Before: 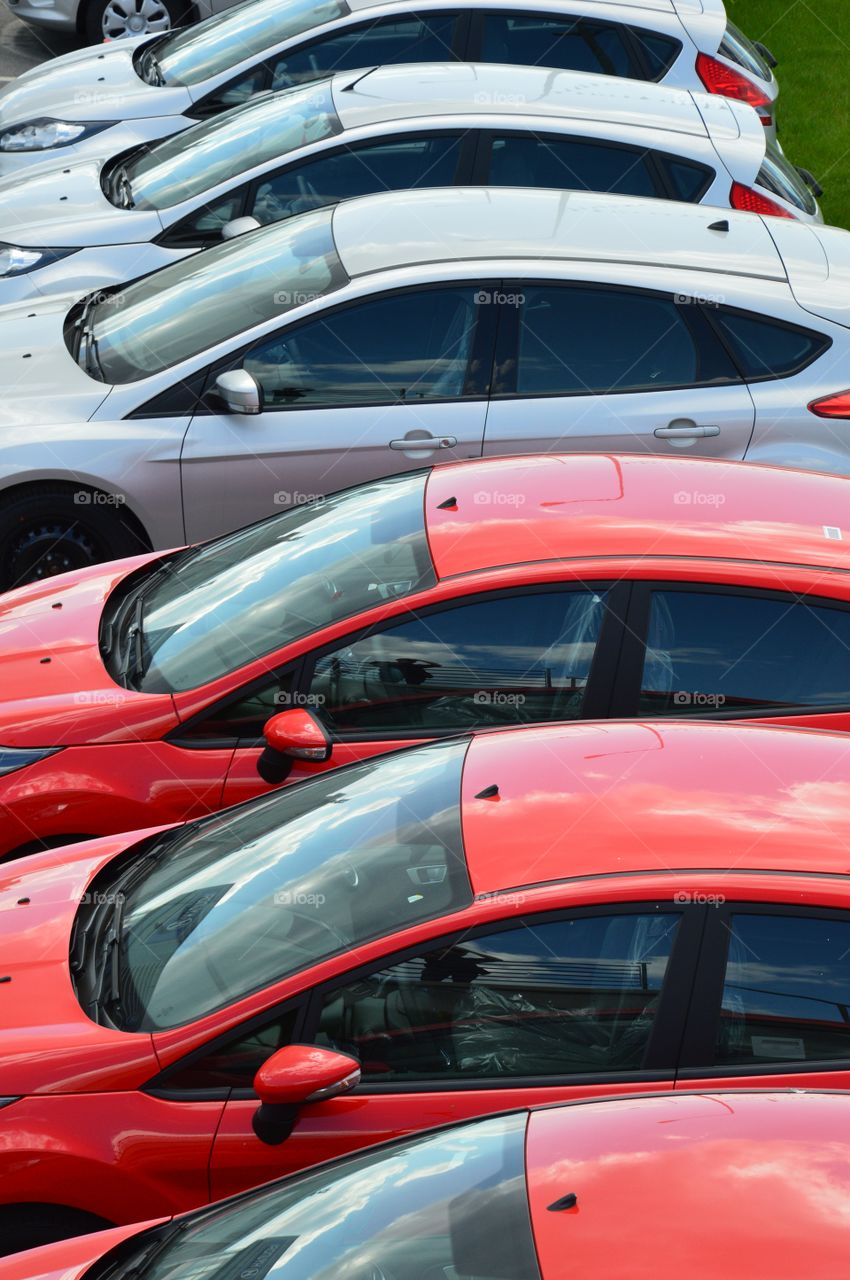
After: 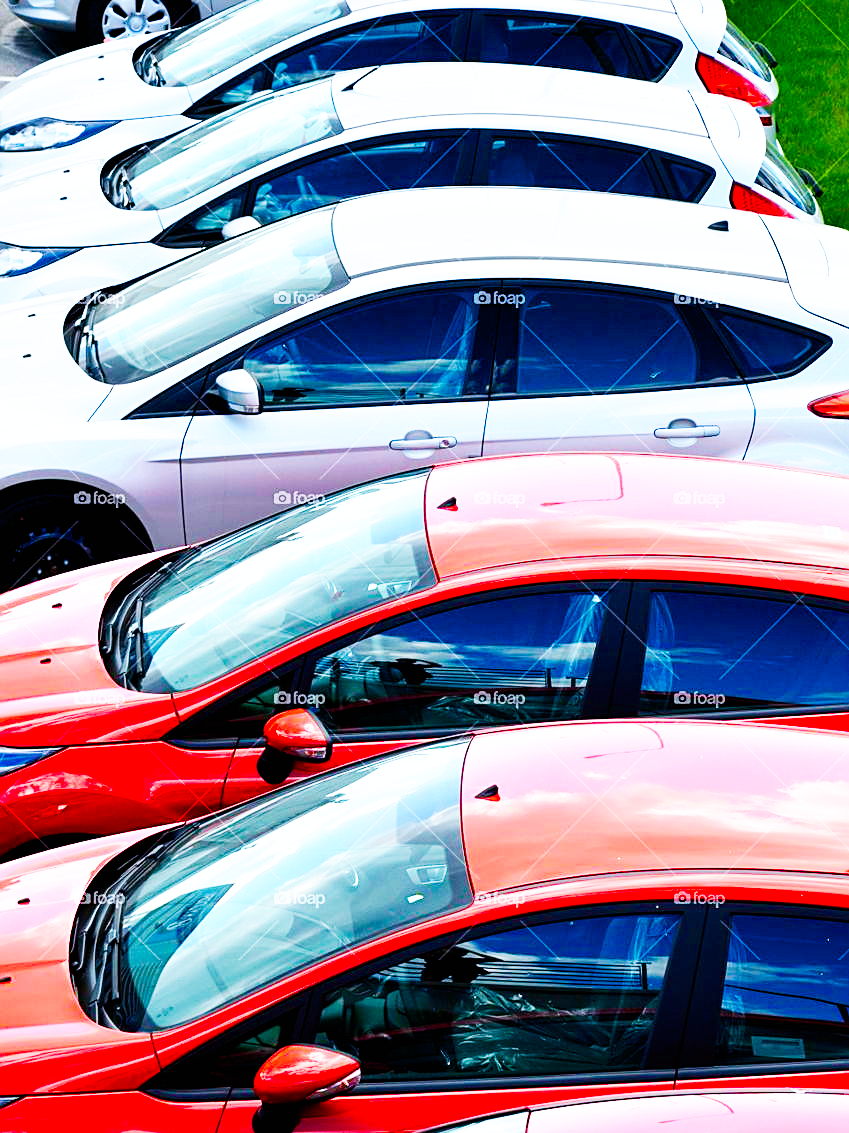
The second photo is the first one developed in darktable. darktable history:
crop and rotate: top 0%, bottom 11.432%
color balance rgb: perceptual saturation grading › global saturation 34.77%, perceptual saturation grading › highlights -25.39%, perceptual saturation grading › shadows 49.348%, global vibrance 20%
color calibration: gray › normalize channels true, illuminant as shot in camera, x 0.358, y 0.373, temperature 4628.91 K, gamut compression 0.027
base curve: curves: ch0 [(0, 0) (0.007, 0.004) (0.027, 0.03) (0.046, 0.07) (0.207, 0.54) (0.442, 0.872) (0.673, 0.972) (1, 1)], preserve colors none
exposure: black level correction 0.005, exposure 0.277 EV, compensate exposure bias true, compensate highlight preservation false
sharpen: on, module defaults
